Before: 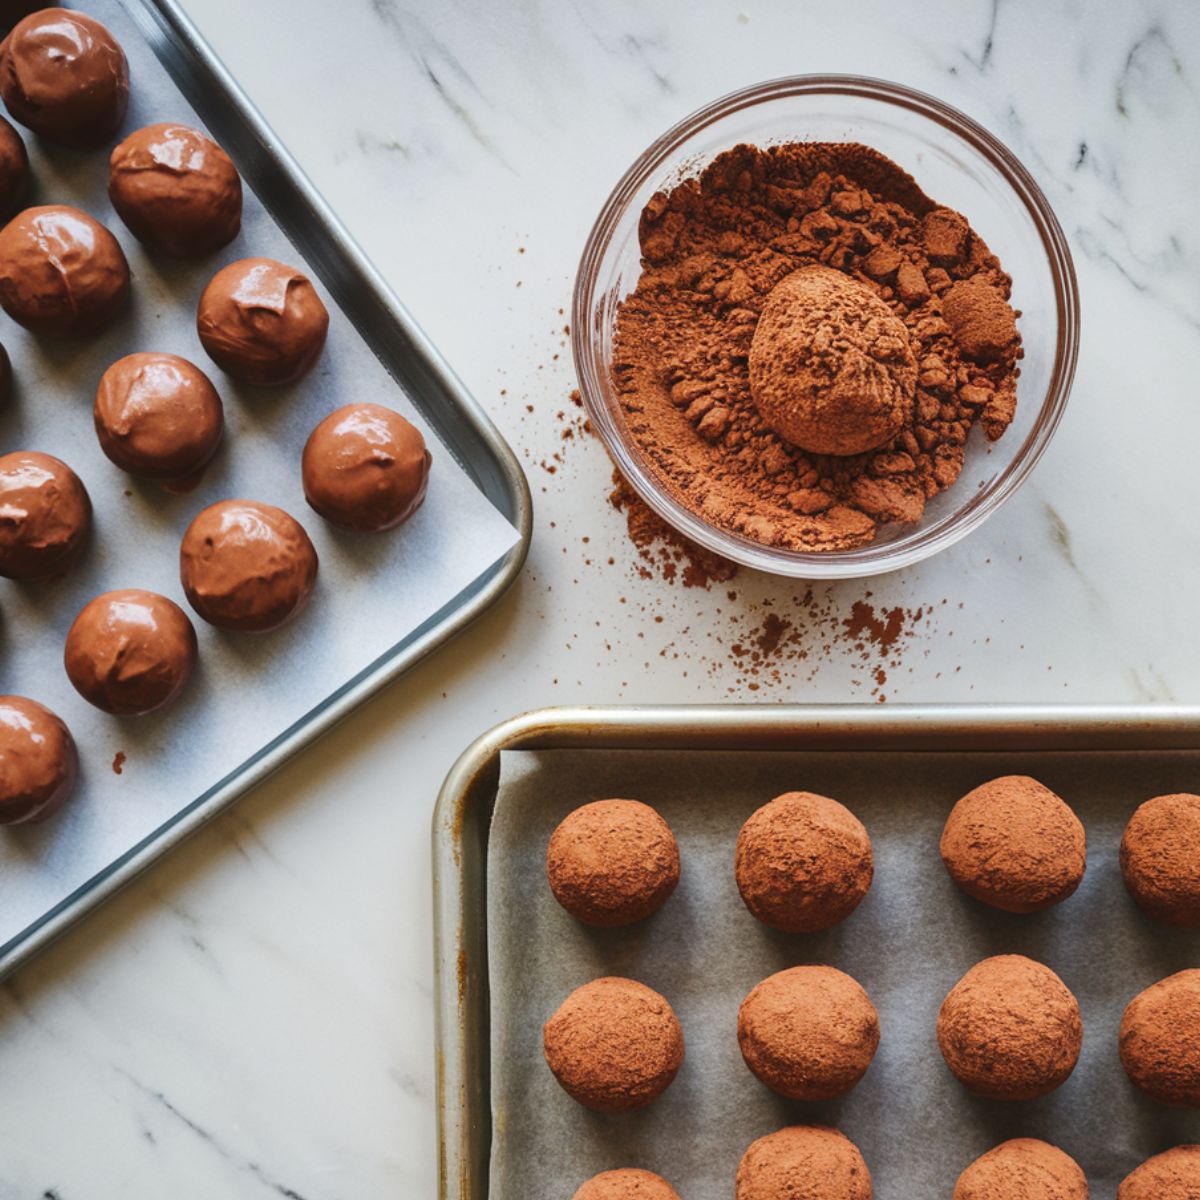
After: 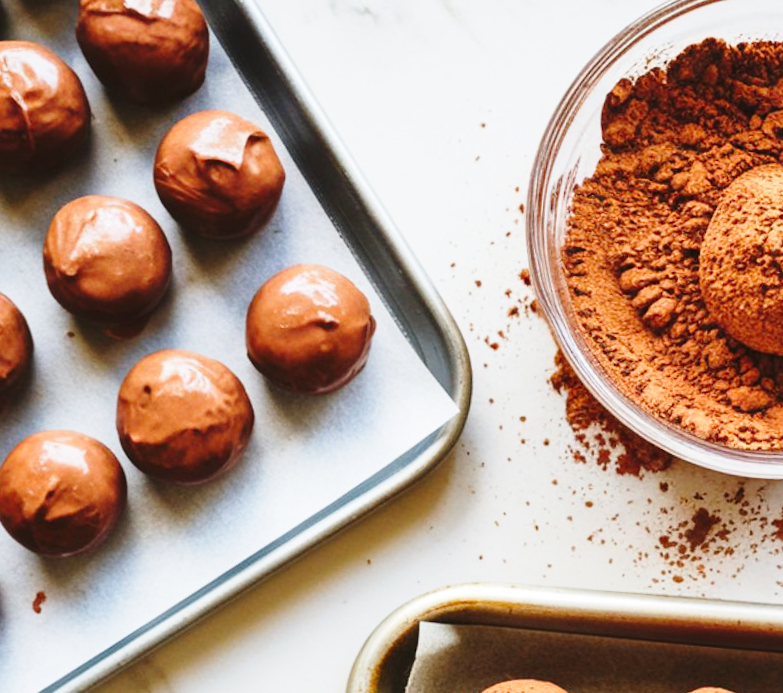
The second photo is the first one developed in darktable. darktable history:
crop and rotate: angle -4.78°, left 2.181%, top 6.888%, right 27.311%, bottom 30.68%
base curve: curves: ch0 [(0, 0) (0.028, 0.03) (0.121, 0.232) (0.46, 0.748) (0.859, 0.968) (1, 1)], preserve colors none
